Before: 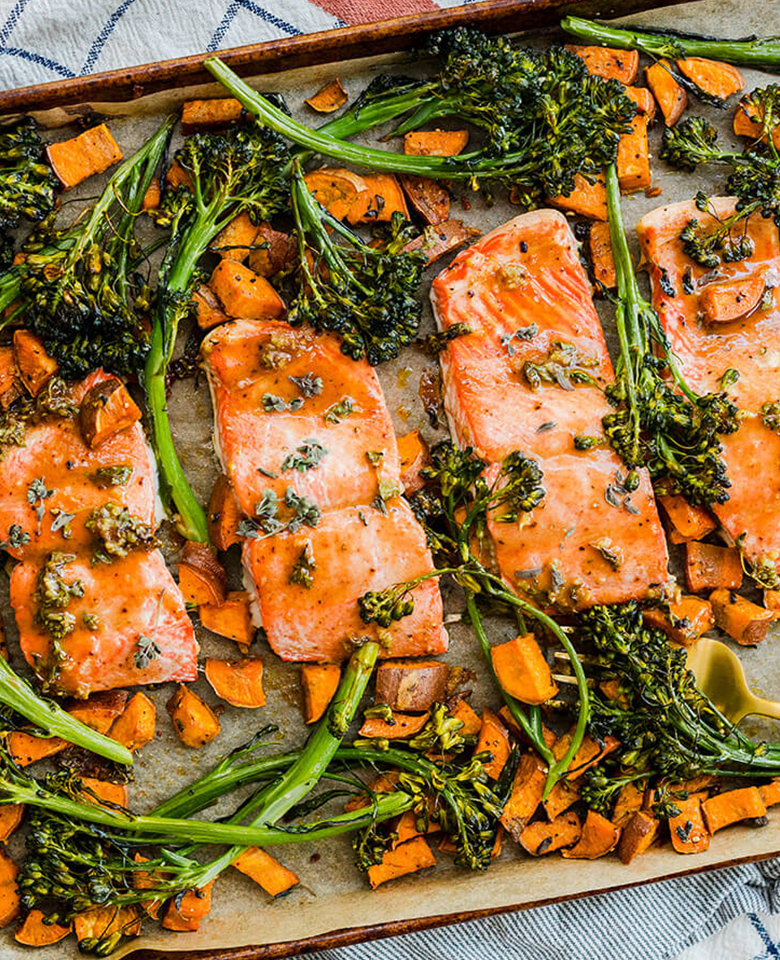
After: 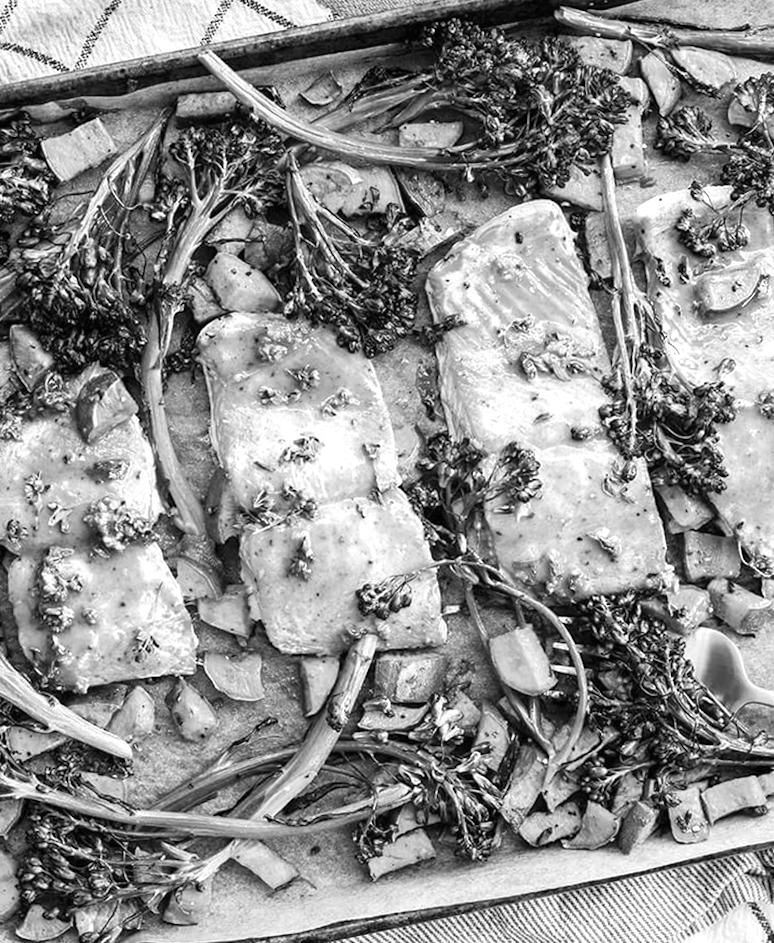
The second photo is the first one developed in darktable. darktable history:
monochrome: a 73.58, b 64.21
exposure: black level correction 0, exposure 0.7 EV, compensate exposure bias true, compensate highlight preservation false
rotate and perspective: rotation -0.45°, automatic cropping original format, crop left 0.008, crop right 0.992, crop top 0.012, crop bottom 0.988
